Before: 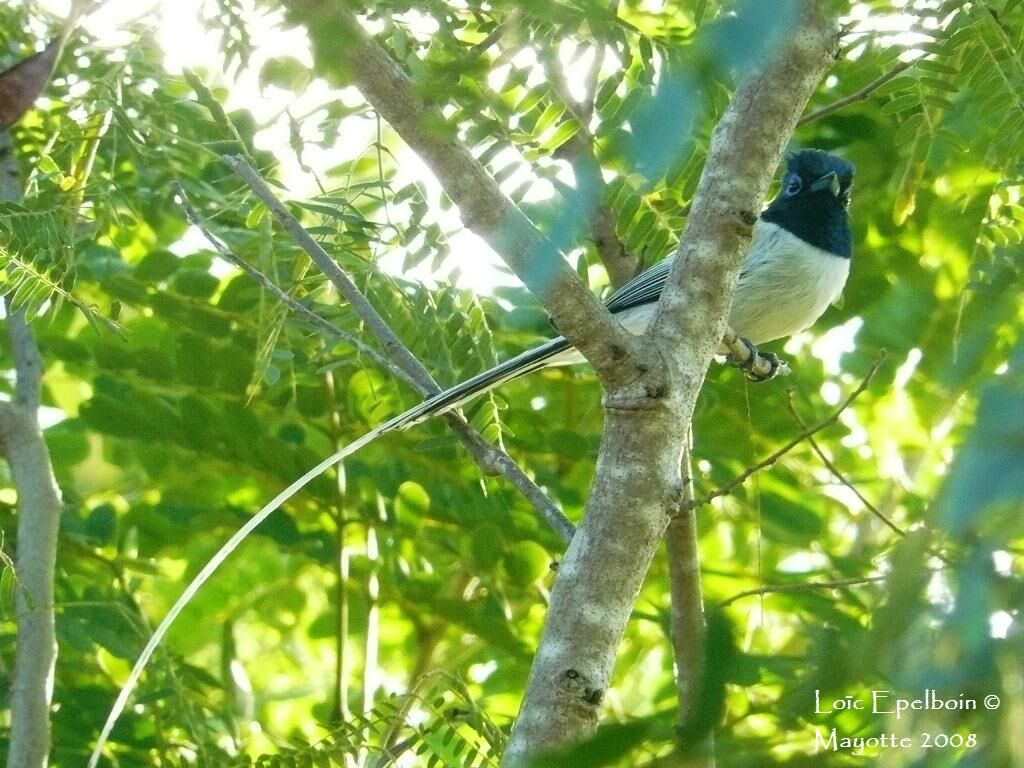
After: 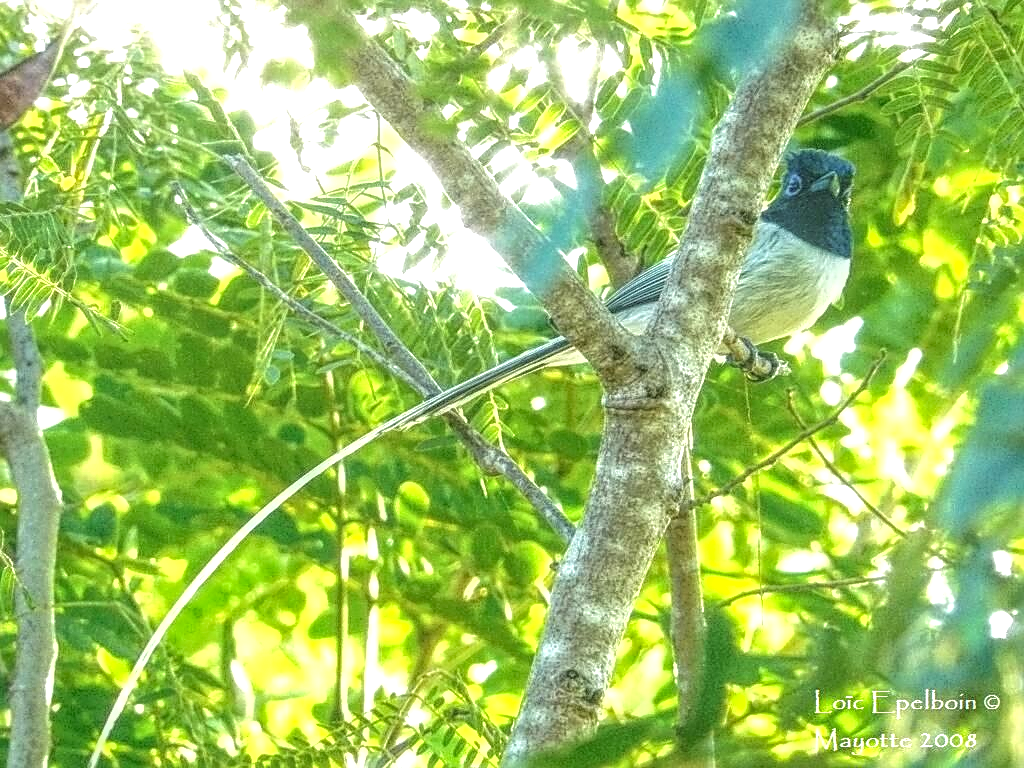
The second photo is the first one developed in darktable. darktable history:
local contrast: highlights 20%, shadows 28%, detail 201%, midtone range 0.2
exposure: exposure 0.668 EV, compensate exposure bias true, compensate highlight preservation false
sharpen: on, module defaults
